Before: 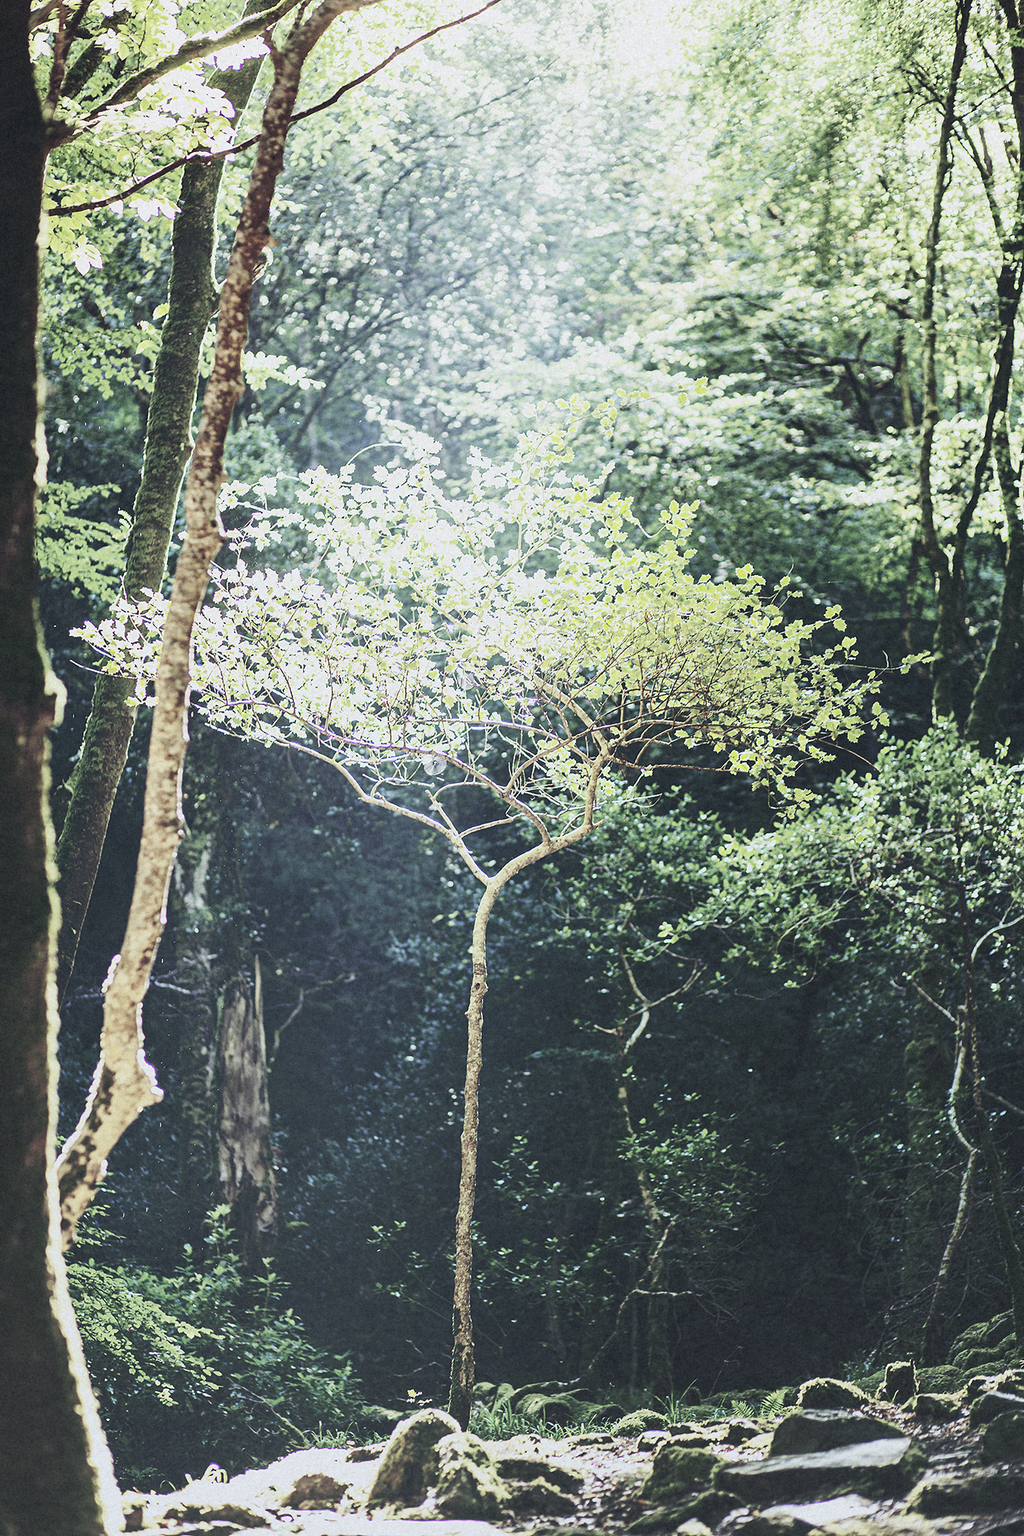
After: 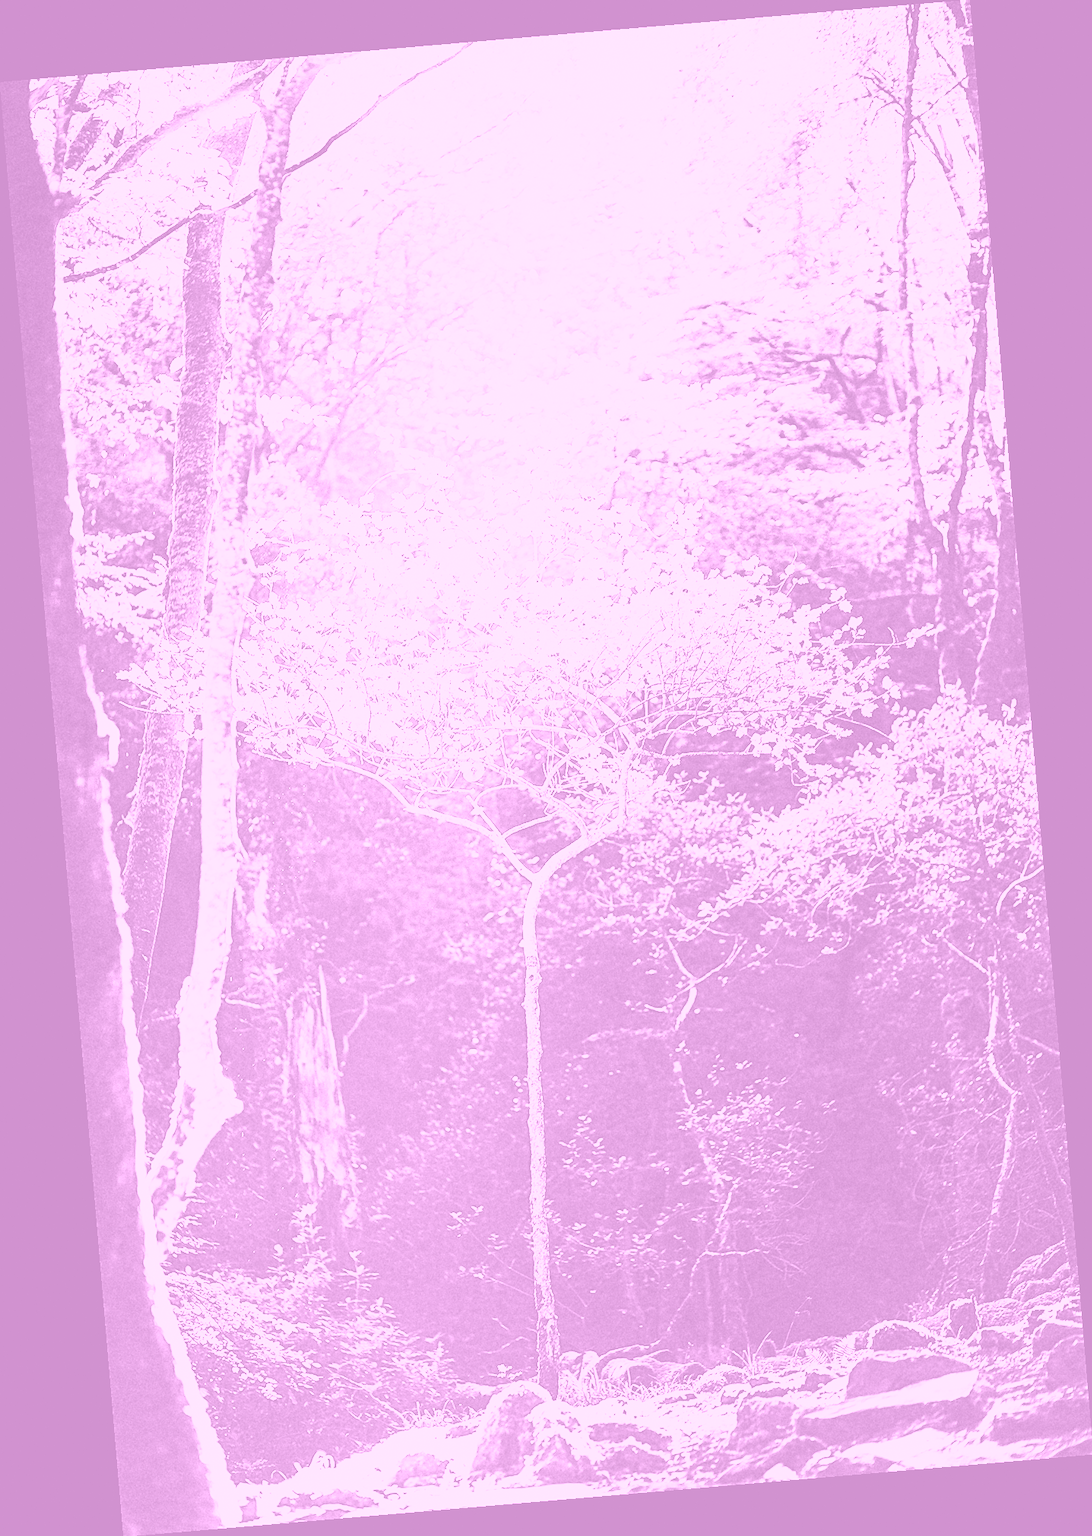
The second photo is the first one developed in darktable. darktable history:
colorize: hue 331.2°, saturation 75%, source mix 30.28%, lightness 70.52%, version 1
grain: coarseness 0.81 ISO, strength 1.34%, mid-tones bias 0%
velvia: strength 45%
sharpen: on, module defaults
exposure: exposure 0.2 EV, compensate highlight preservation false
base curve: curves: ch0 [(0, 0) (0.007, 0.004) (0.027, 0.03) (0.046, 0.07) (0.207, 0.54) (0.442, 0.872) (0.673, 0.972) (1, 1)], preserve colors none
rotate and perspective: rotation -4.86°, automatic cropping off
